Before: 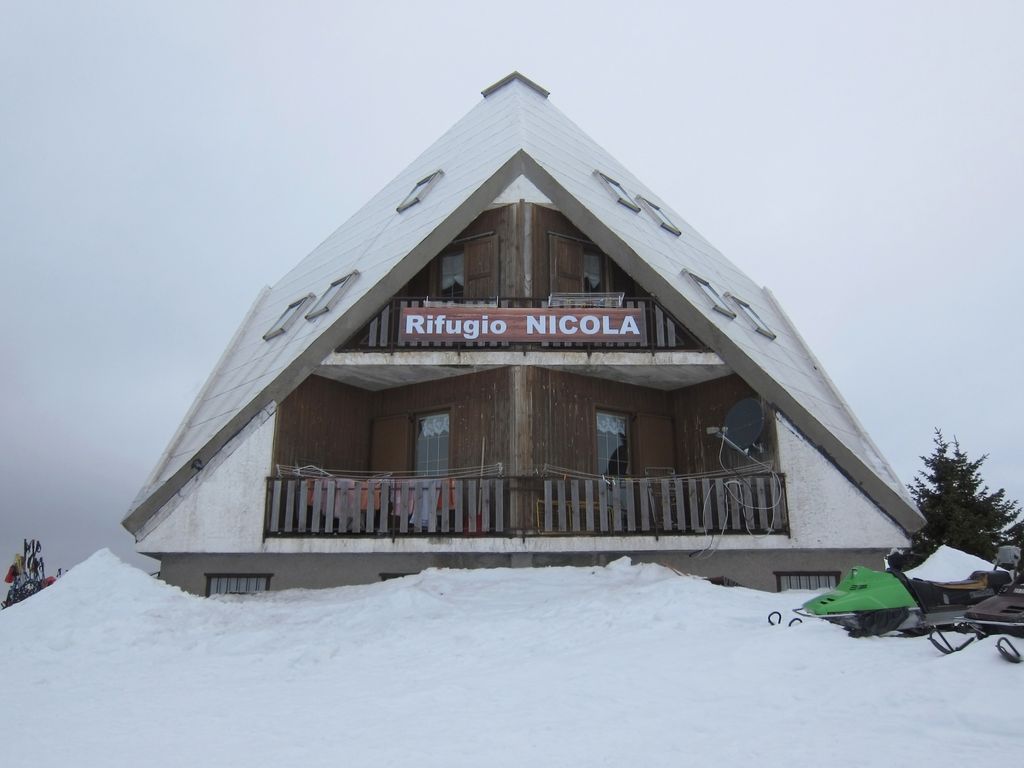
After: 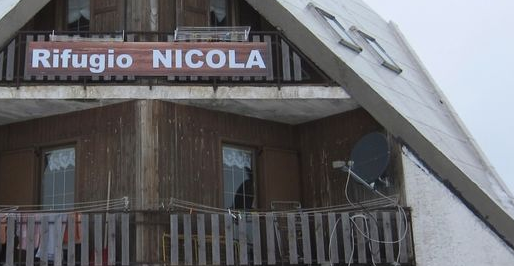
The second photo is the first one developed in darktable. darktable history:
crop: left 36.607%, top 34.735%, right 13.146%, bottom 30.611%
shadows and highlights: shadows -12.5, white point adjustment 4, highlights 28.33
